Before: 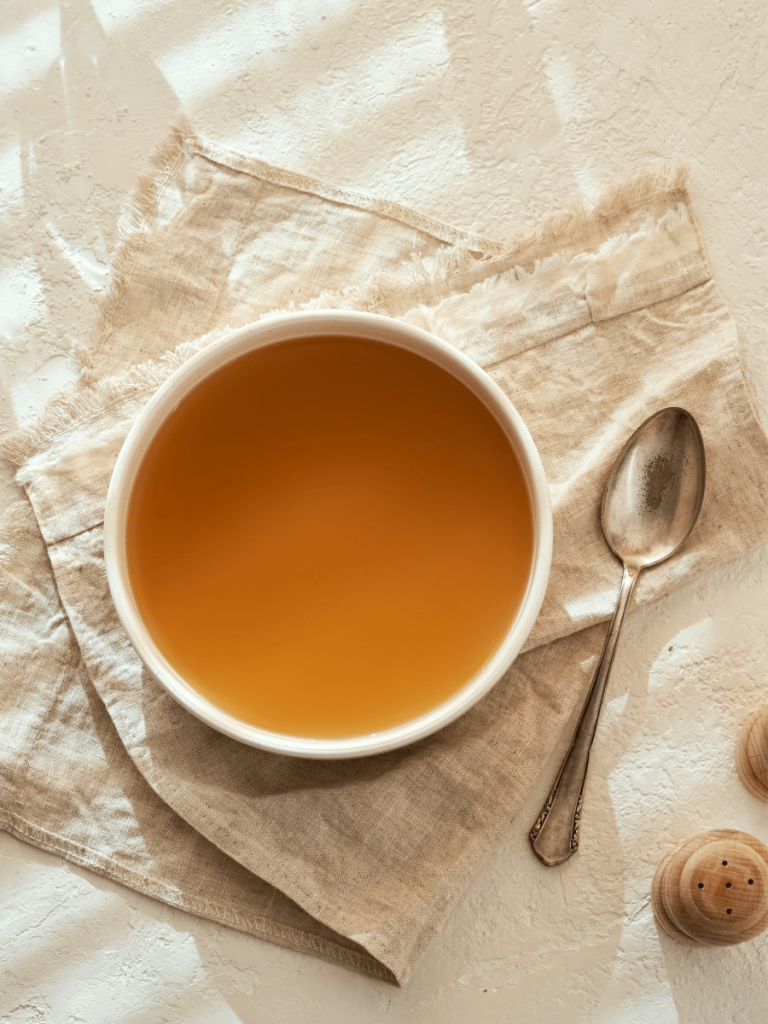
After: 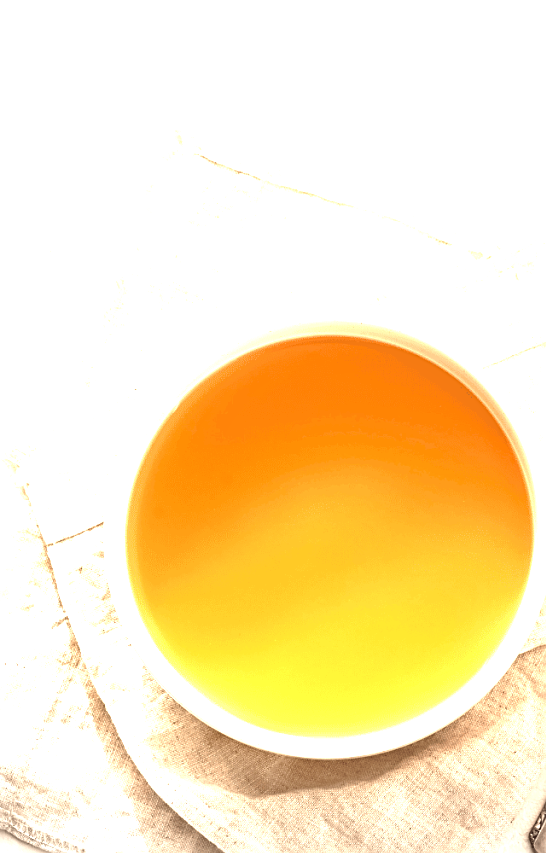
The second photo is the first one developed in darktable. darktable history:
crop: right 28.885%, bottom 16.626%
sharpen: on, module defaults
white balance: emerald 1
exposure: black level correction 0, exposure 2.327 EV, compensate exposure bias true, compensate highlight preservation false
tone equalizer: -7 EV 0.15 EV, -6 EV 0.6 EV, -5 EV 1.15 EV, -4 EV 1.33 EV, -3 EV 1.15 EV, -2 EV 0.6 EV, -1 EV 0.15 EV, mask exposure compensation -0.5 EV
vignetting: fall-off start 74.49%, fall-off radius 65.9%, brightness -0.628, saturation -0.68
